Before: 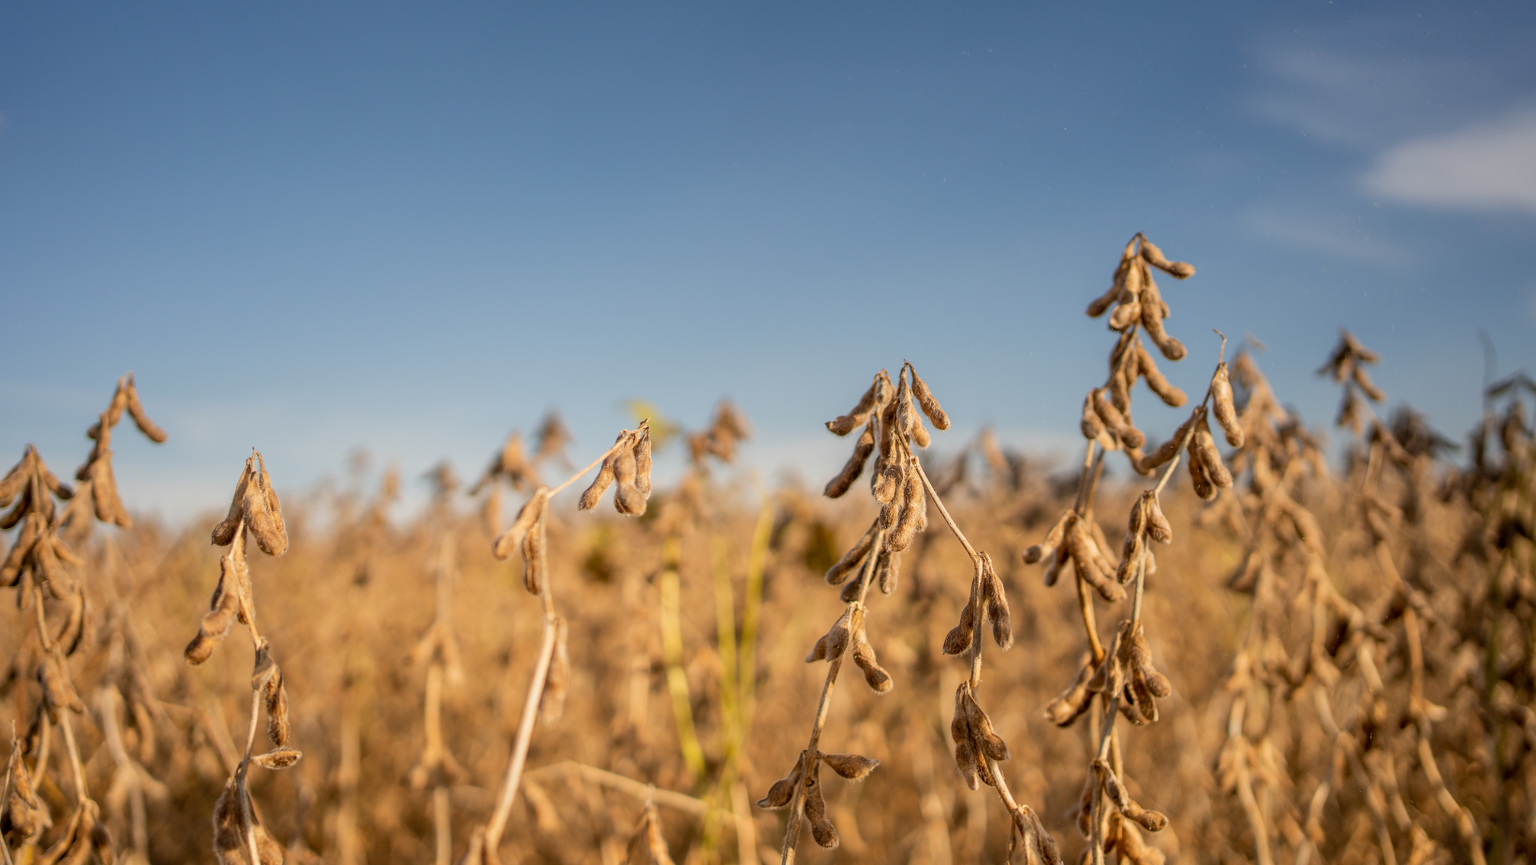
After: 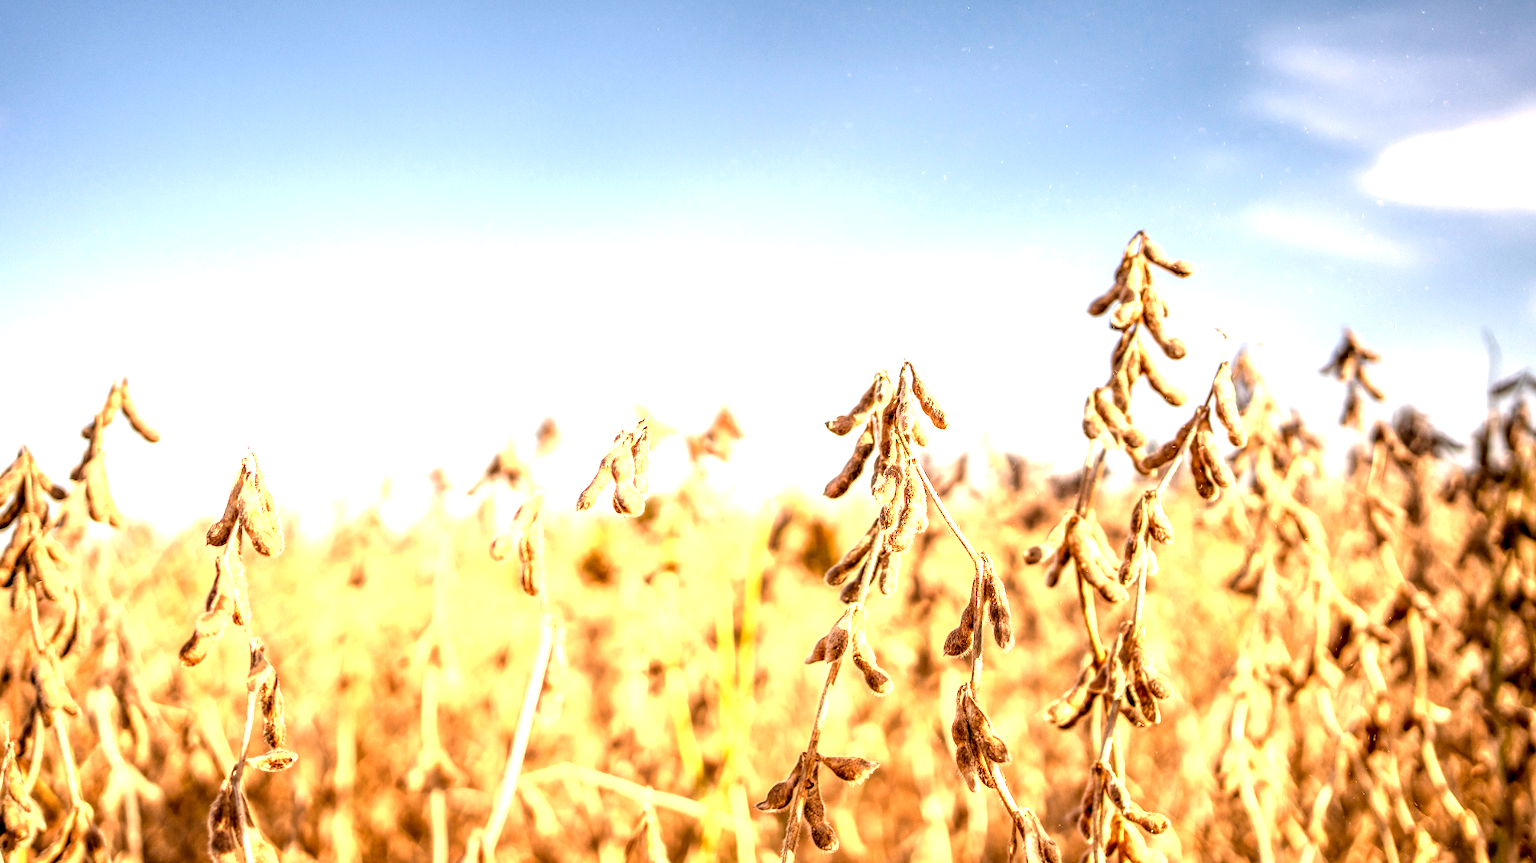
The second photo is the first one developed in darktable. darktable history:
crop: left 0.434%, top 0.485%, right 0.244%, bottom 0.386%
white balance: red 1.127, blue 0.943
local contrast: highlights 60%, shadows 60%, detail 160%
exposure: black level correction 0.001, exposure 1.84 EV, compensate highlight preservation false
